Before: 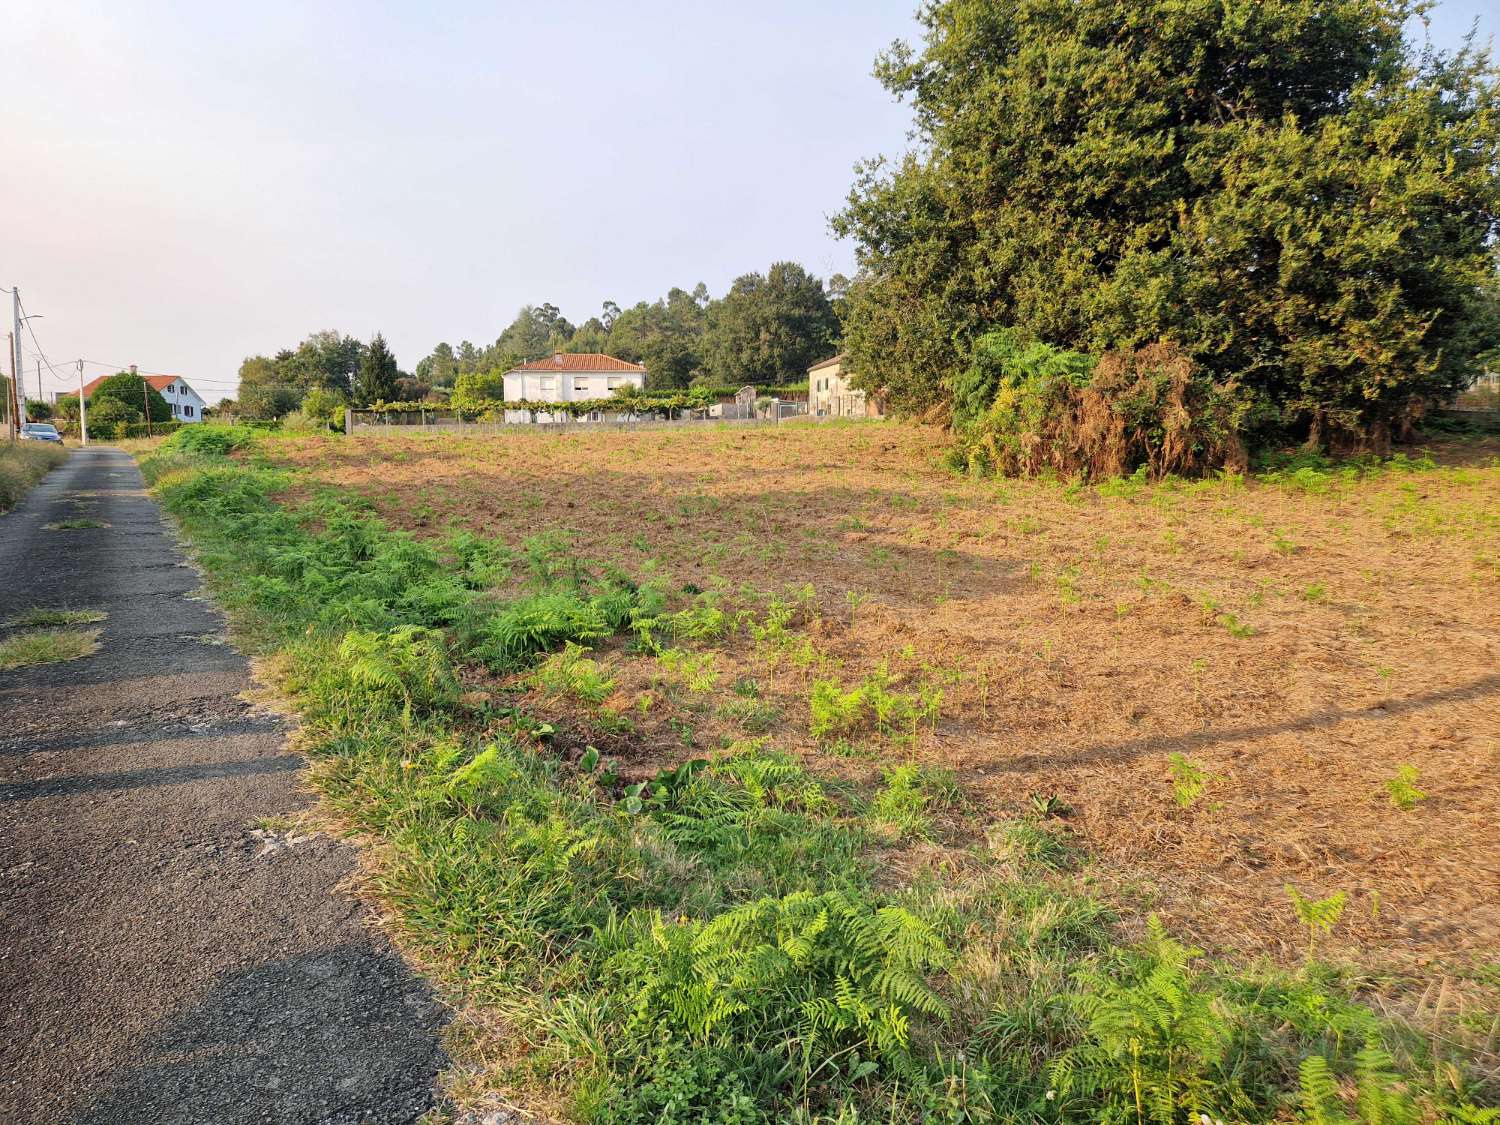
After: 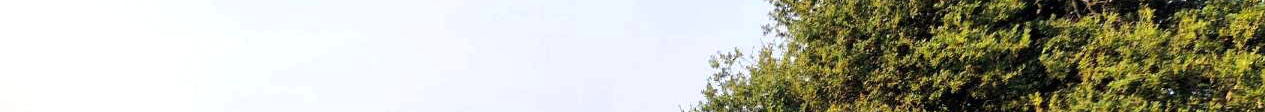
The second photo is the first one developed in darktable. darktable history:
tone equalizer: -8 EV -0.417 EV, -7 EV -0.389 EV, -6 EV -0.333 EV, -5 EV -0.222 EV, -3 EV 0.222 EV, -2 EV 0.333 EV, -1 EV 0.389 EV, +0 EV 0.417 EV, edges refinement/feathering 500, mask exposure compensation -1.57 EV, preserve details no
crop and rotate: left 9.644%, top 9.491%, right 6.021%, bottom 80.509%
shadows and highlights: shadows 25, white point adjustment -3, highlights -30
